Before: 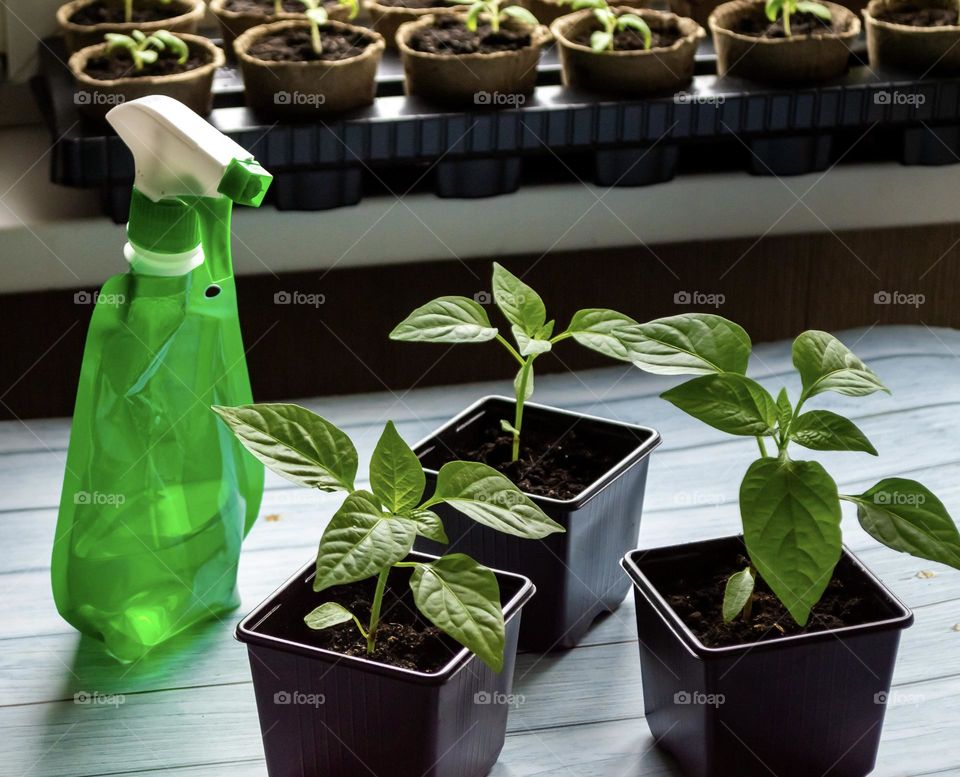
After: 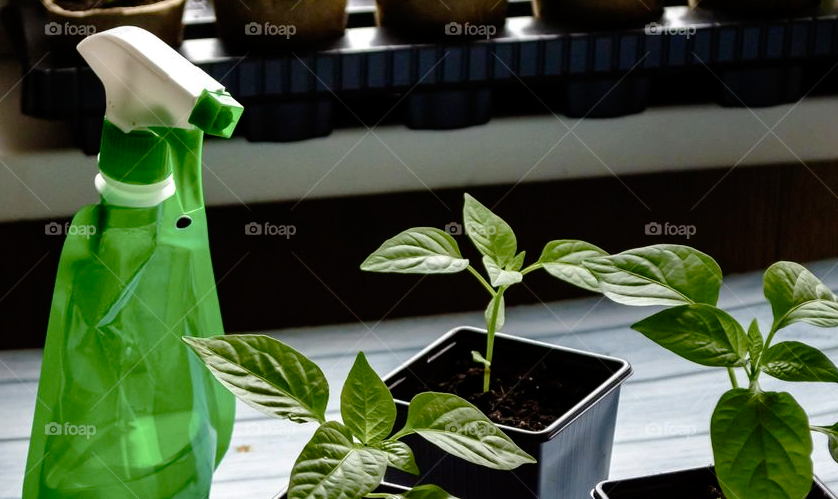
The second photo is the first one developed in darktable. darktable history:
shadows and highlights: shadows 20.99, highlights -82.33, soften with gaussian
color balance rgb: perceptual saturation grading › global saturation 20%, perceptual saturation grading › highlights -49.928%, perceptual saturation grading › shadows 24.143%, global vibrance 14.309%
tone curve: curves: ch0 [(0, 0) (0.106, 0.041) (0.256, 0.197) (0.37, 0.336) (0.513, 0.481) (0.667, 0.629) (1, 1)]; ch1 [(0, 0) (0.502, 0.505) (0.553, 0.577) (1, 1)]; ch2 [(0, 0) (0.5, 0.495) (0.56, 0.544) (1, 1)], preserve colors none
contrast brightness saturation: contrast 0.007, saturation -0.064
tone equalizer: edges refinement/feathering 500, mask exposure compensation -1.57 EV, preserve details no
crop: left 3.047%, top 8.959%, right 9.62%, bottom 26.735%
